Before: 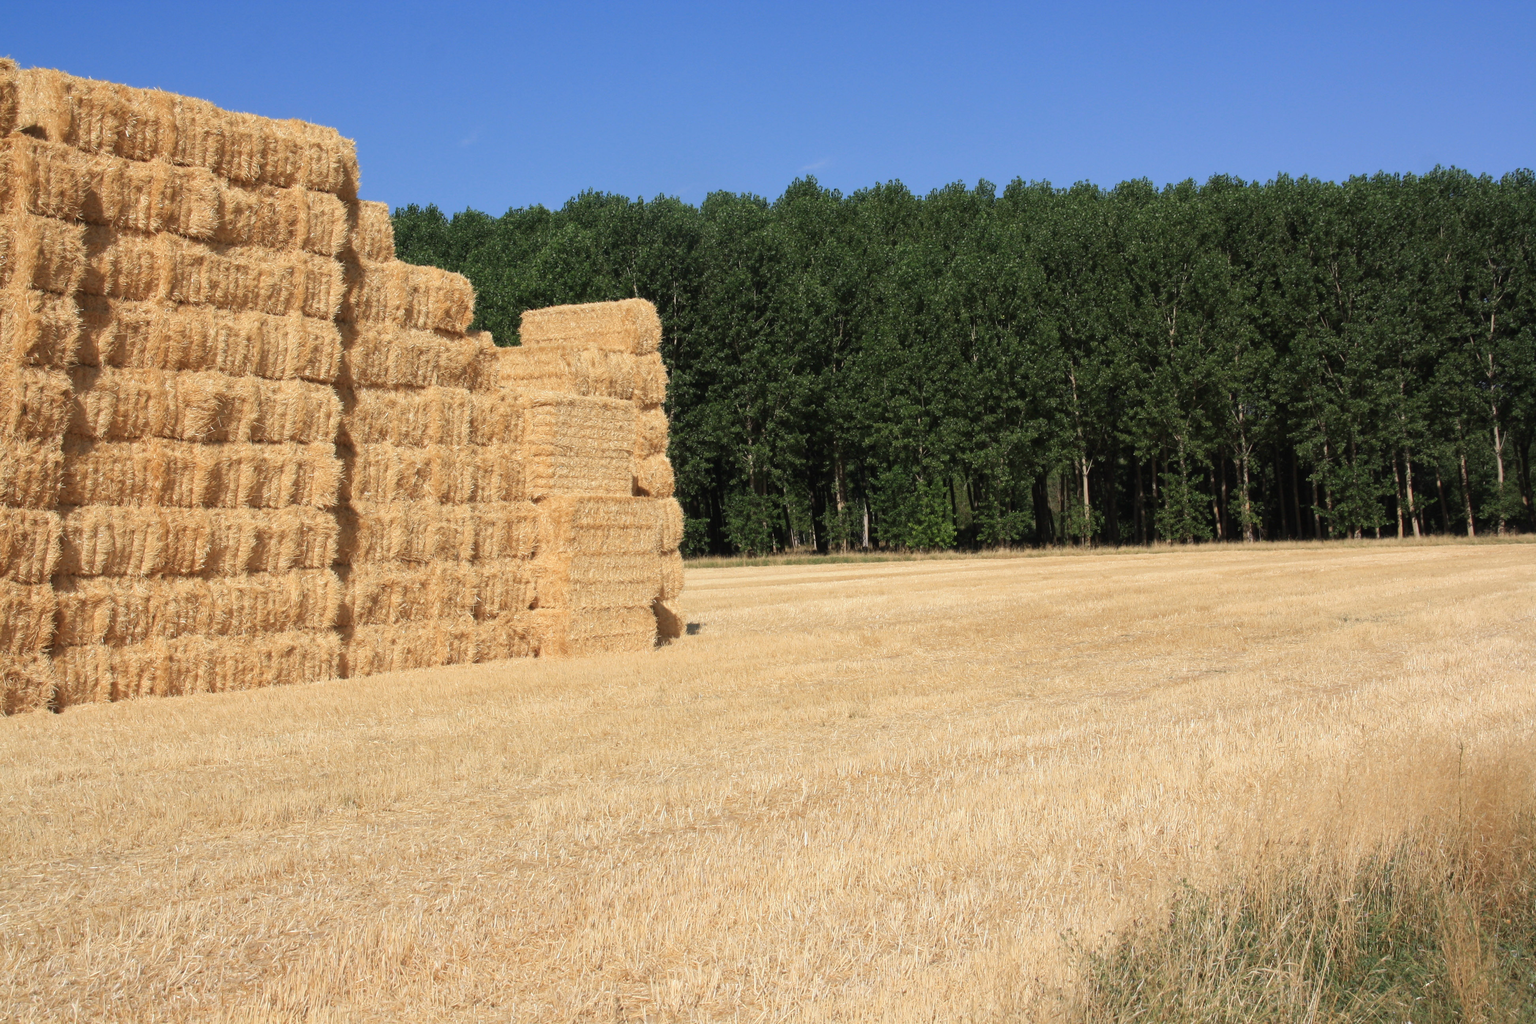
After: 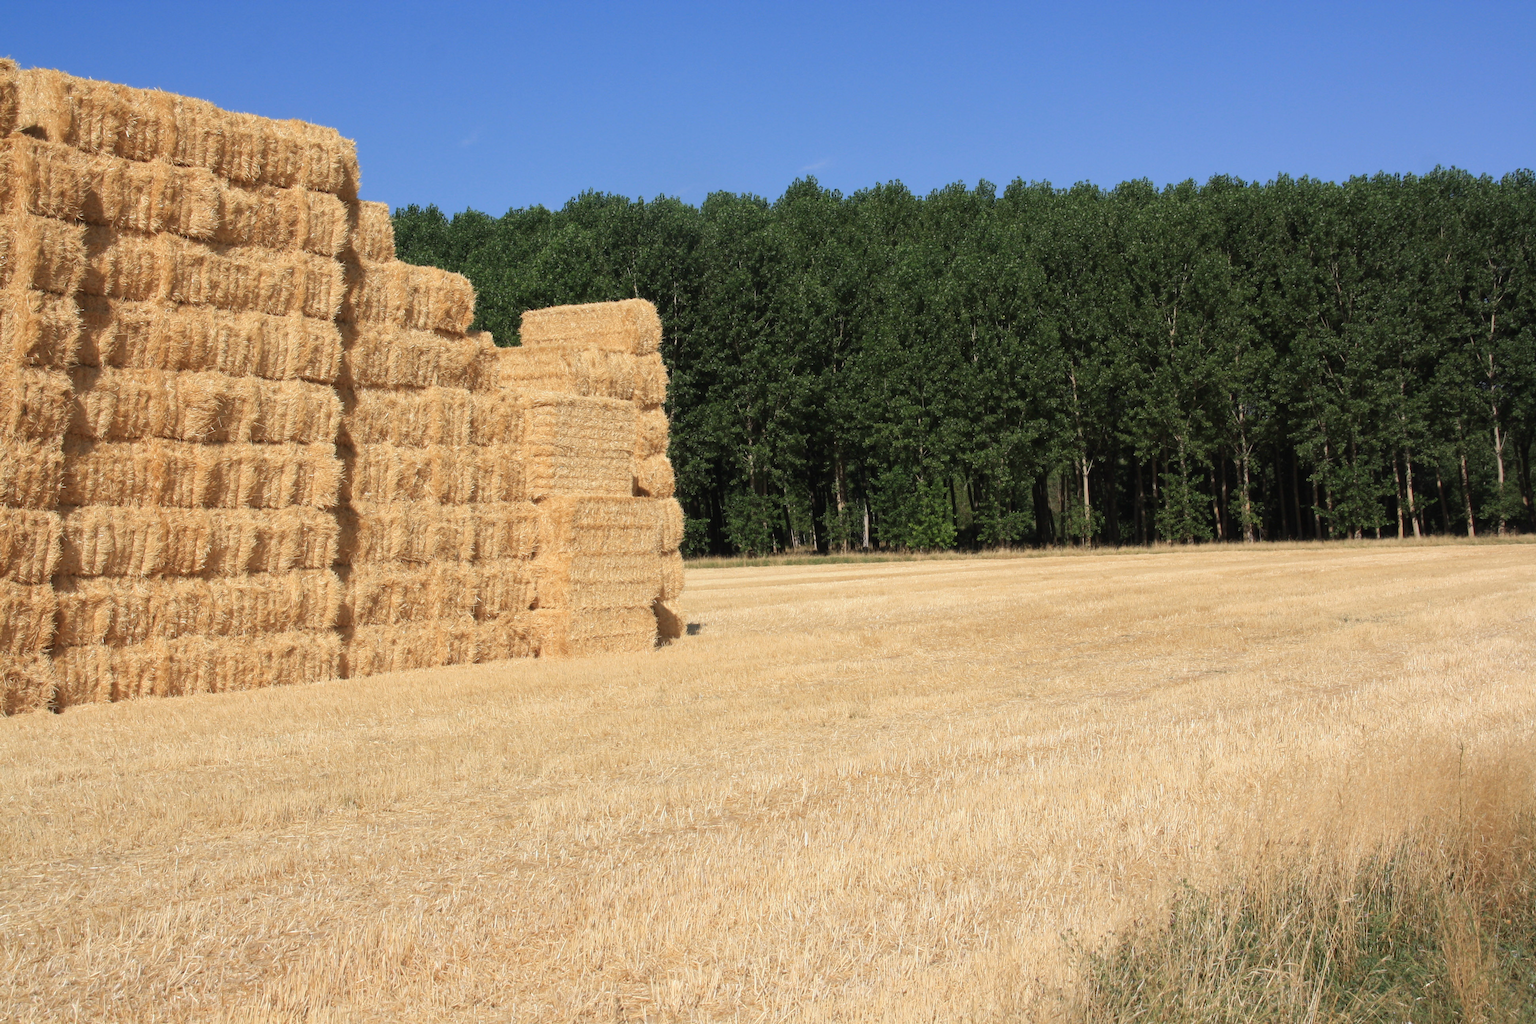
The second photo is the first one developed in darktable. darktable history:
levels: gray 59.37%, levels [0, 0.498, 0.996]
